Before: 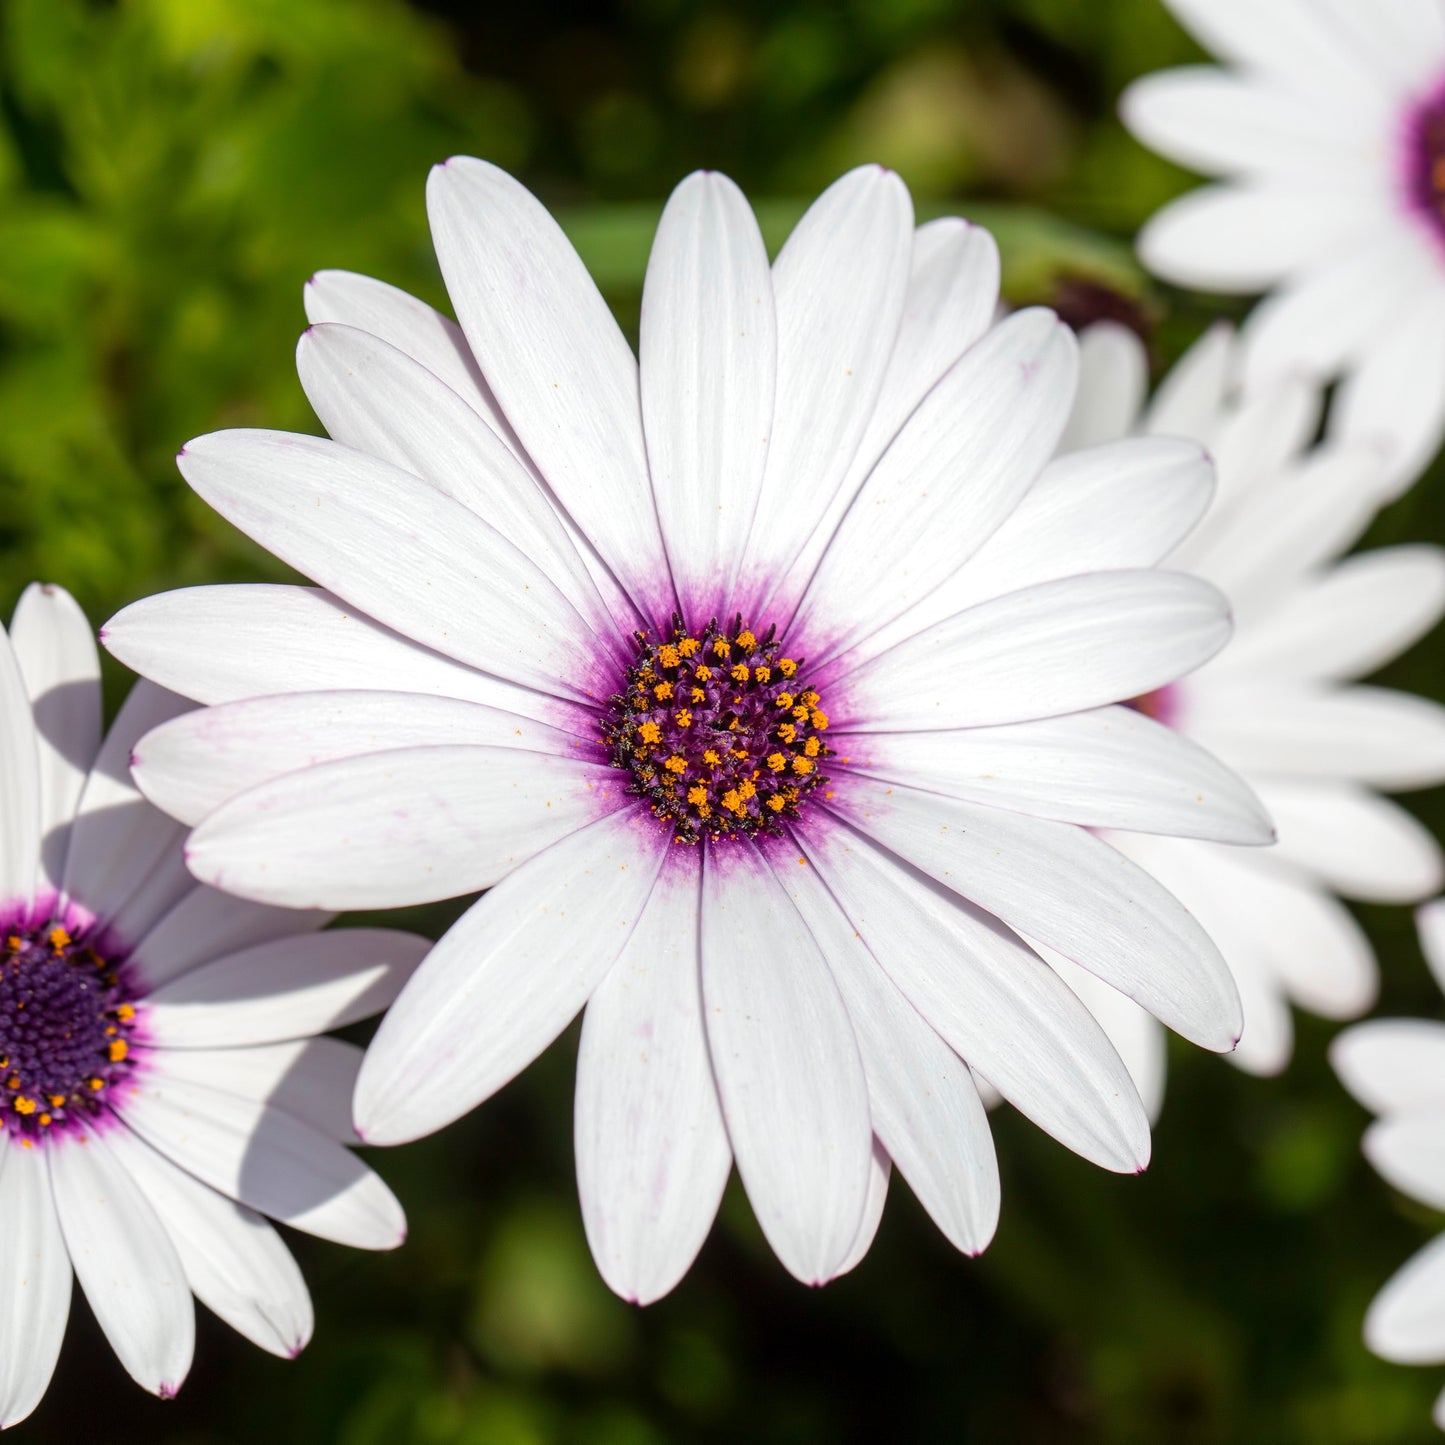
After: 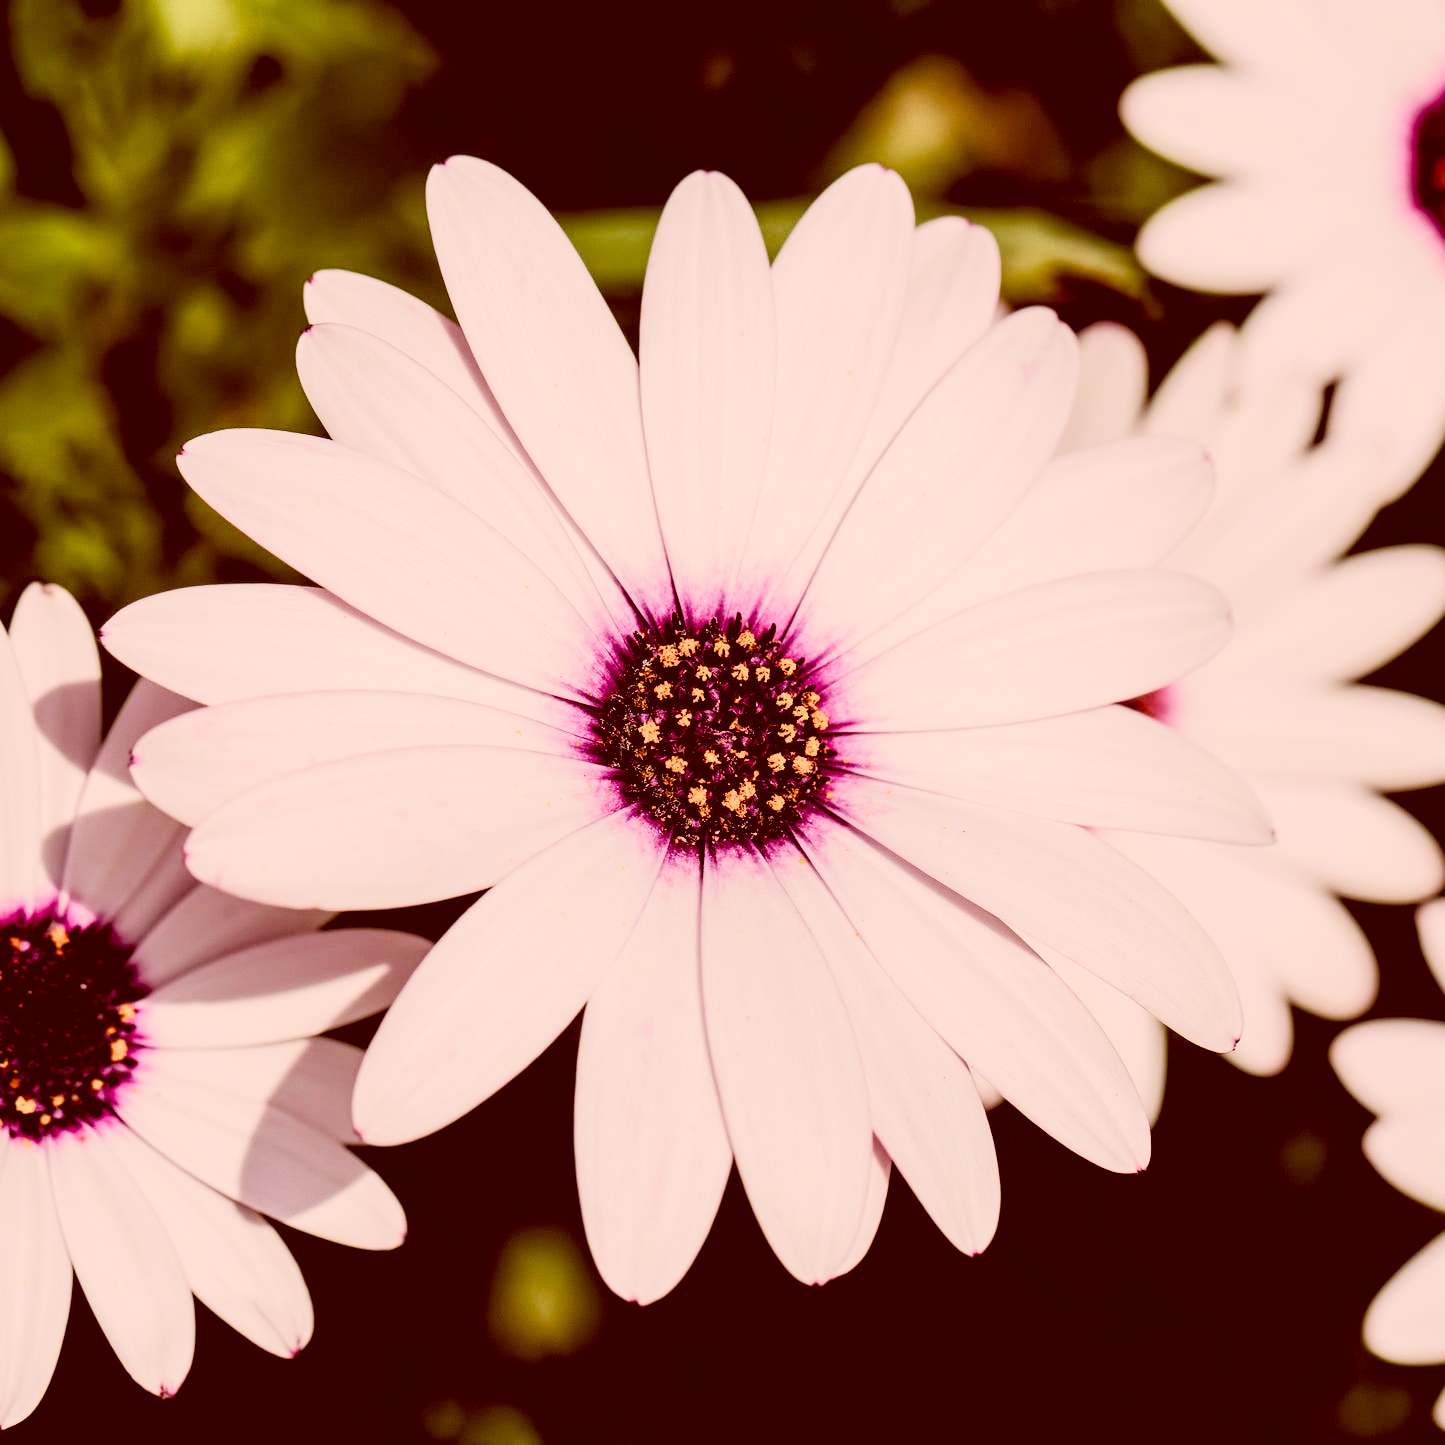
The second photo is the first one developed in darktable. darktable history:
color correction: highlights a* 9.4, highlights b* 8.57, shadows a* 39.6, shadows b* 39.92, saturation 0.792
color balance rgb: power › hue 214.35°, highlights gain › chroma 0.142%, highlights gain › hue 329.86°, perceptual saturation grading › global saturation 0.403%, perceptual saturation grading › highlights -34.178%, perceptual saturation grading › mid-tones 14.931%, perceptual saturation grading › shadows 47.74%, perceptual brilliance grading › global brilliance -4.896%, perceptual brilliance grading › highlights 24.514%, perceptual brilliance grading › mid-tones 7.007%, perceptual brilliance grading › shadows -4.954%, global vibrance 1.068%, saturation formula JzAzBz (2021)
tone curve: curves: ch0 [(0, 0.013) (0.054, 0.018) (0.205, 0.191) (0.289, 0.292) (0.39, 0.424) (0.493, 0.551) (0.647, 0.752) (0.796, 0.887) (1, 0.998)]; ch1 [(0, 0) (0.371, 0.339) (0.477, 0.452) (0.494, 0.495) (0.501, 0.501) (0.51, 0.516) (0.54, 0.557) (0.572, 0.605) (0.625, 0.687) (0.774, 0.841) (1, 1)]; ch2 [(0, 0) (0.32, 0.281) (0.403, 0.399) (0.441, 0.428) (0.47, 0.469) (0.498, 0.496) (0.524, 0.543) (0.551, 0.579) (0.633, 0.665) (0.7, 0.711) (1, 1)], color space Lab, linked channels, preserve colors none
filmic rgb: black relative exposure -6.13 EV, white relative exposure 6.95 EV, hardness 2.26, color science v4 (2020), iterations of high-quality reconstruction 10
